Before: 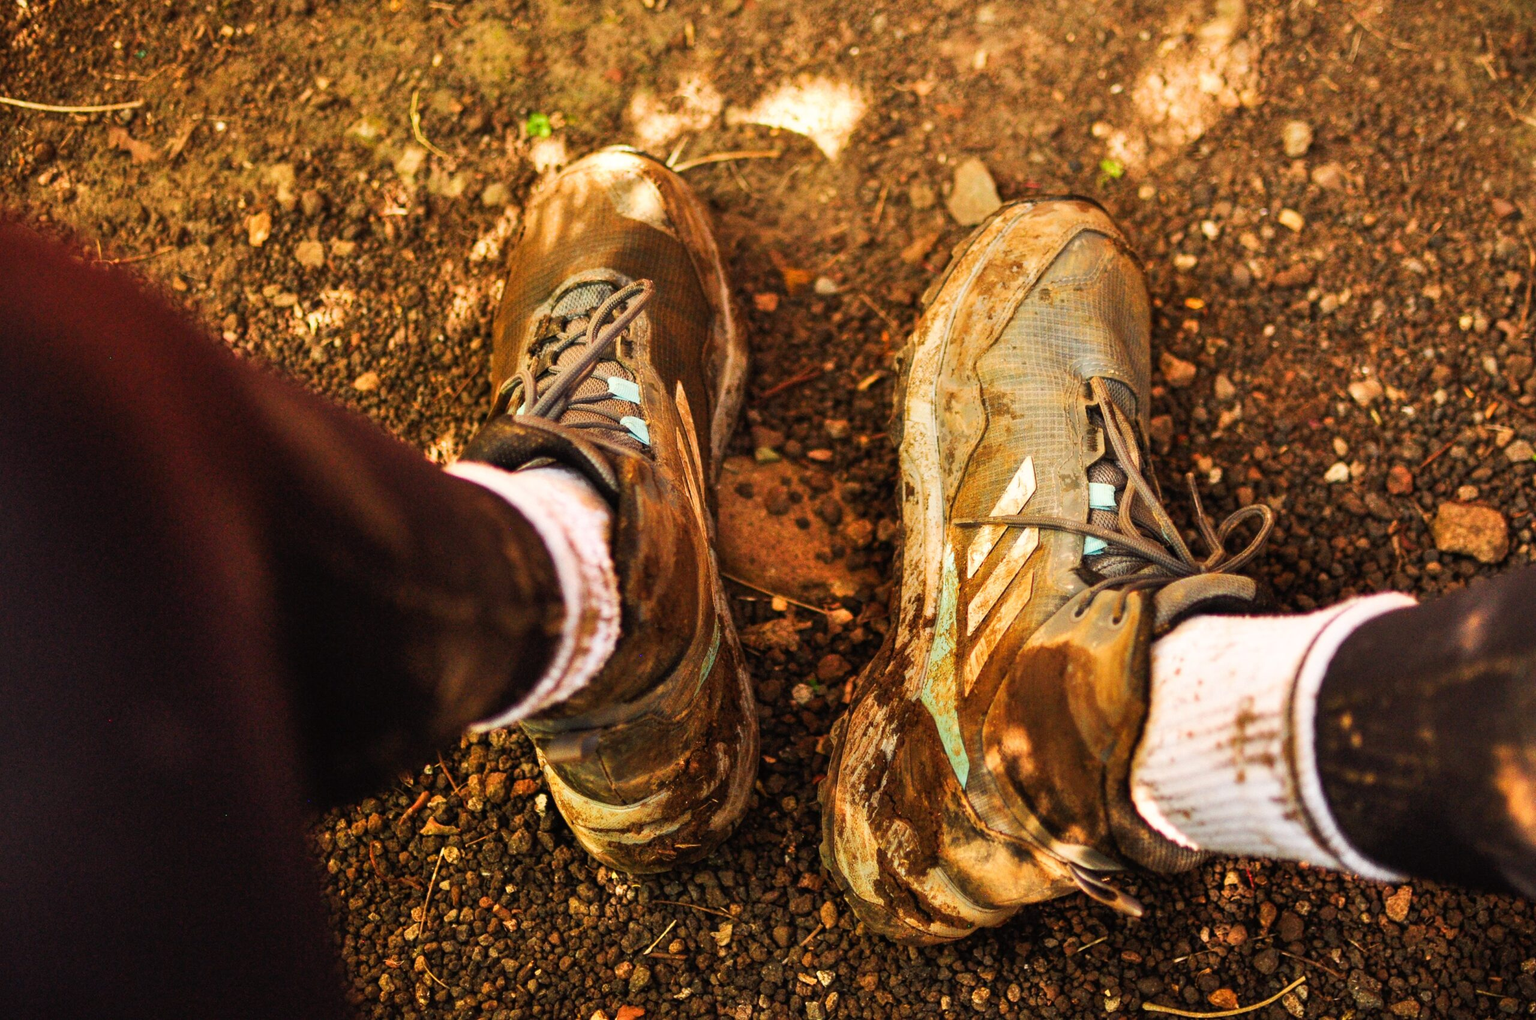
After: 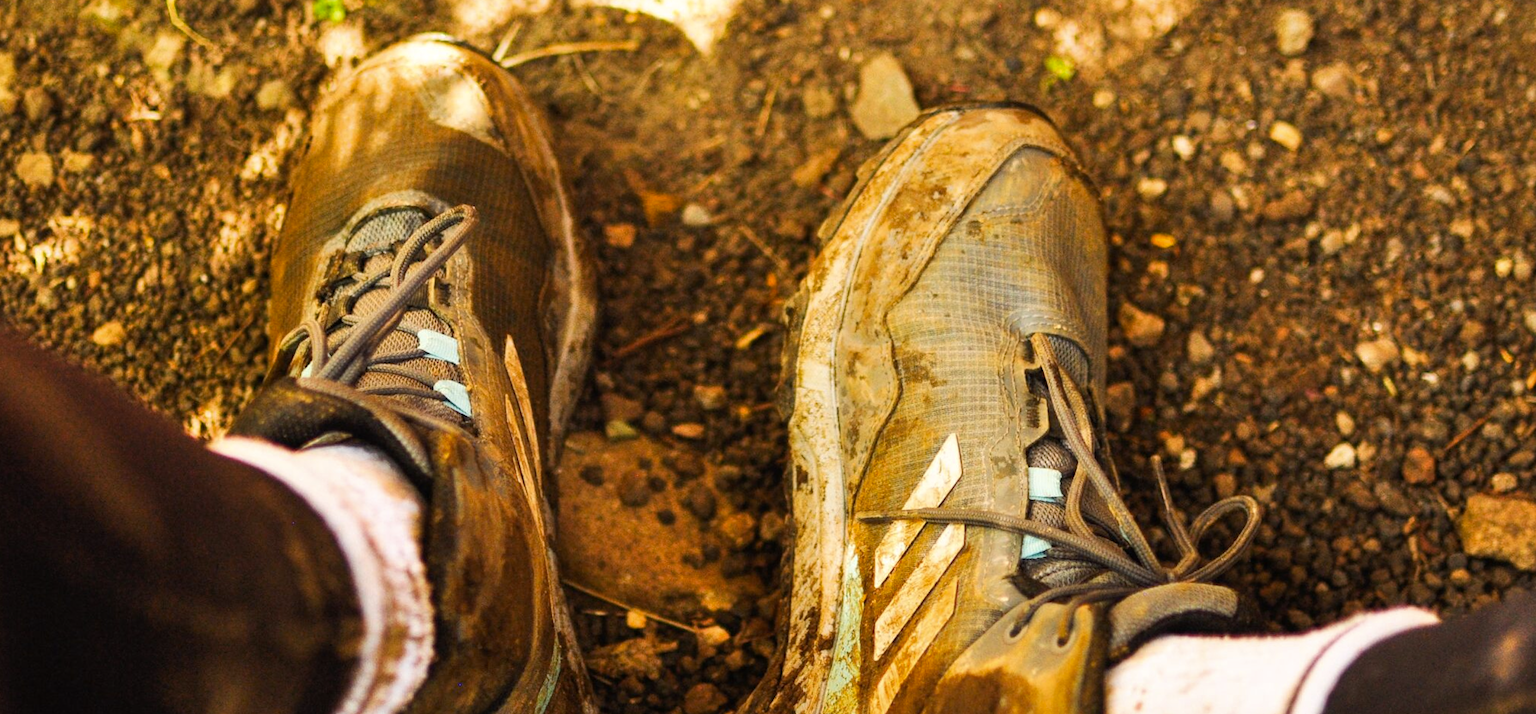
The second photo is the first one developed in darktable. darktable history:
crop: left 18.38%, top 11.092%, right 2.134%, bottom 33.217%
color contrast: green-magenta contrast 0.8, blue-yellow contrast 1.1, unbound 0
rotate and perspective: rotation 0.174°, lens shift (vertical) 0.013, lens shift (horizontal) 0.019, shear 0.001, automatic cropping original format, crop left 0.007, crop right 0.991, crop top 0.016, crop bottom 0.997
